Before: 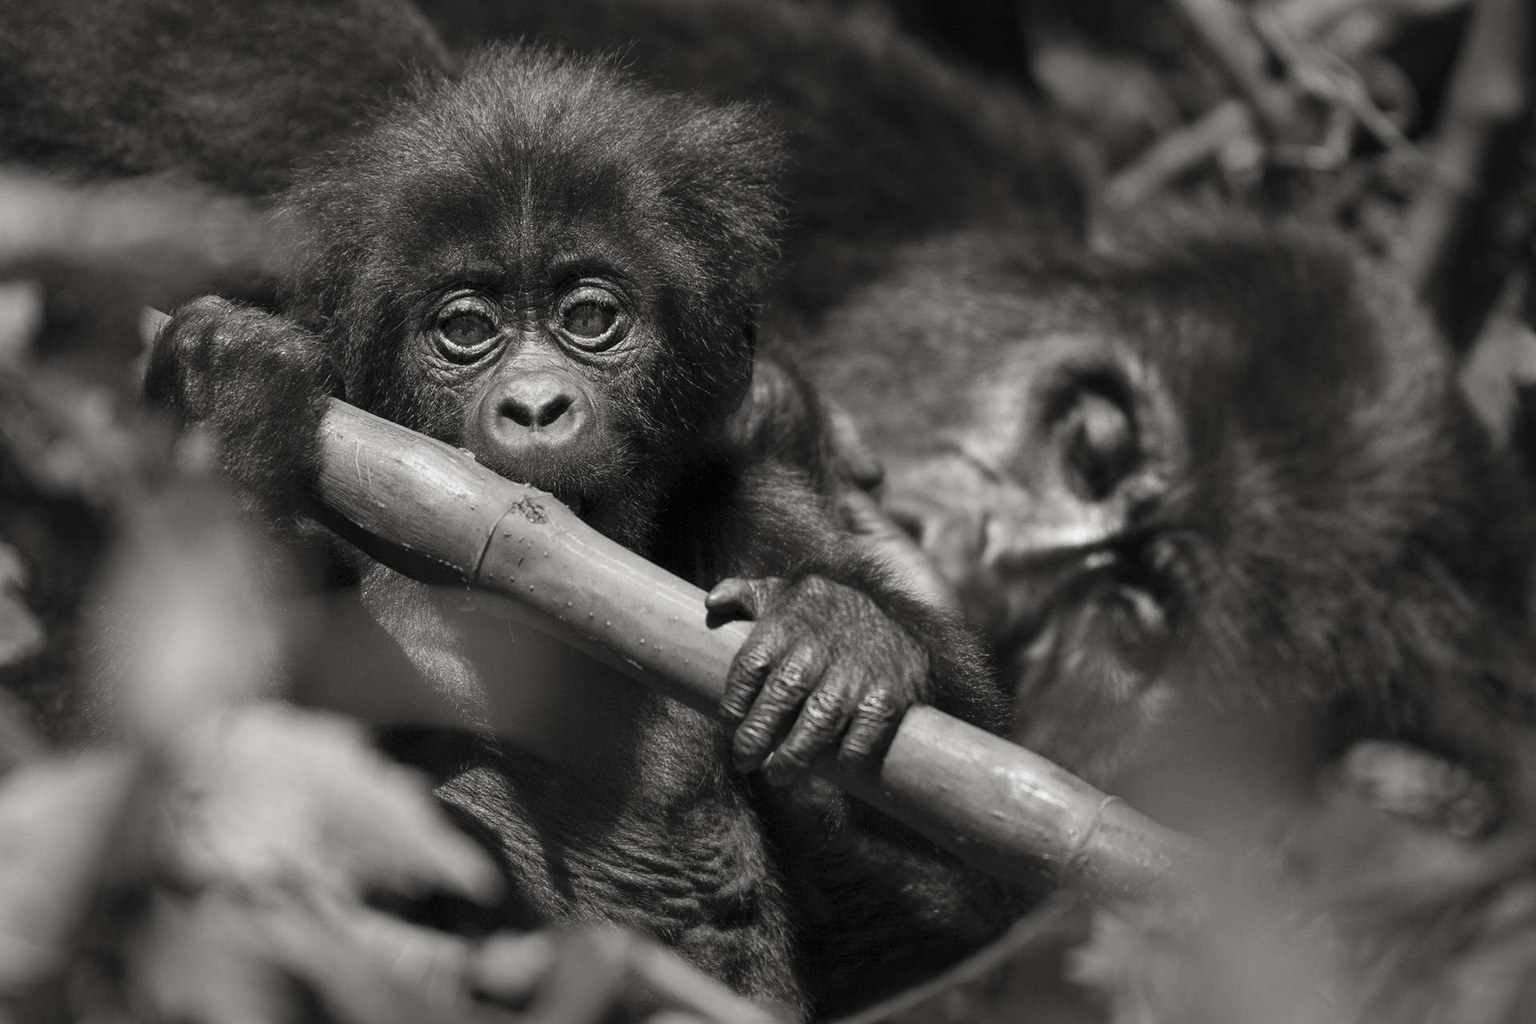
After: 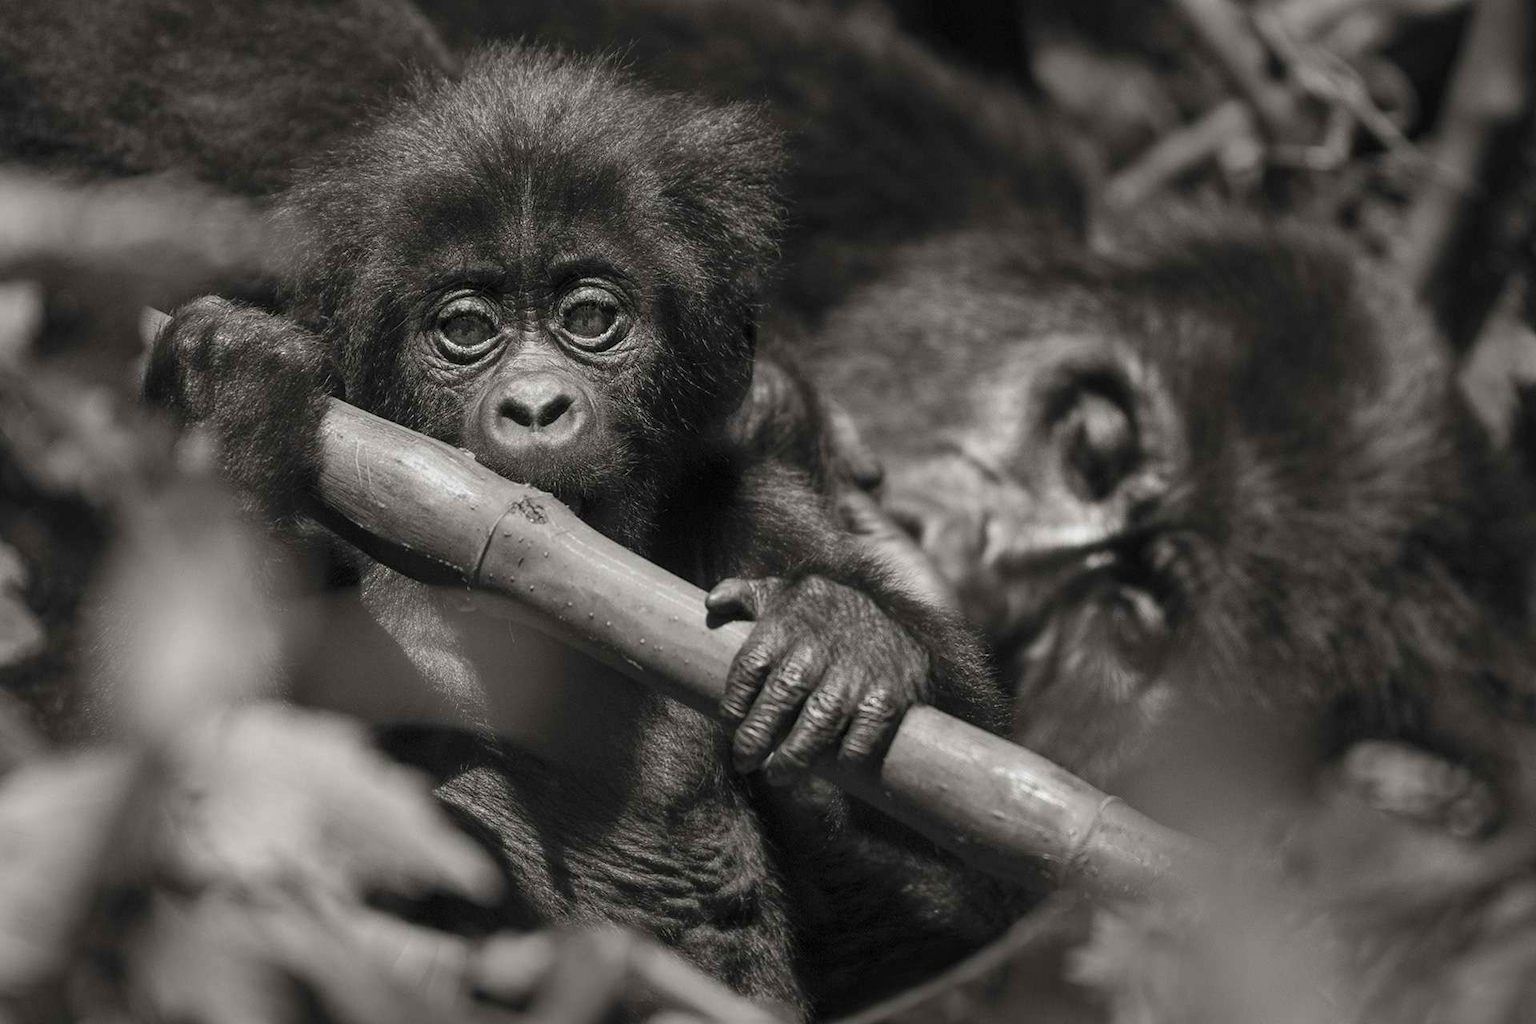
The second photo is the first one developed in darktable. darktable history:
local contrast: detail 110%
color balance rgb: perceptual saturation grading › global saturation 30%, global vibrance 20%
